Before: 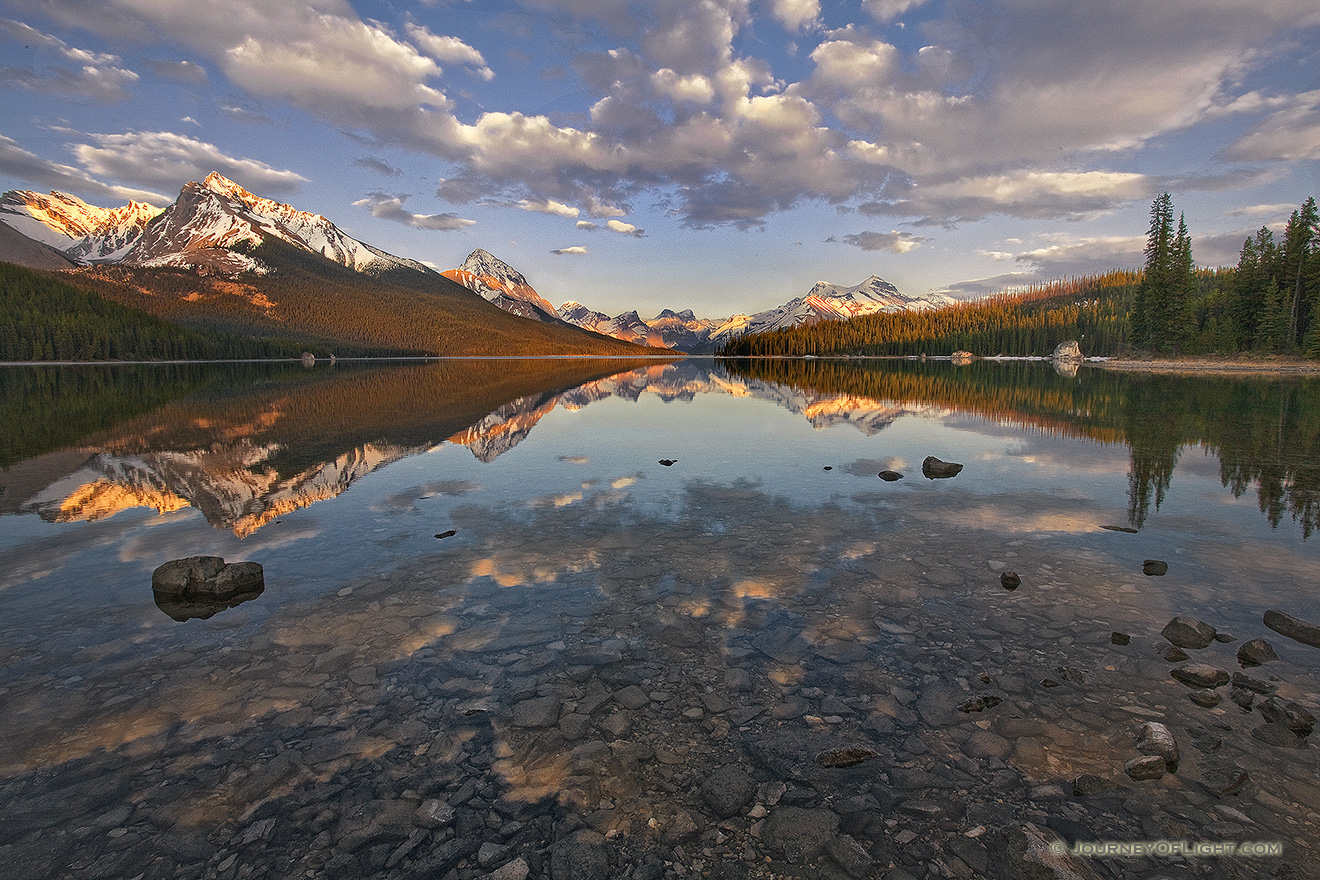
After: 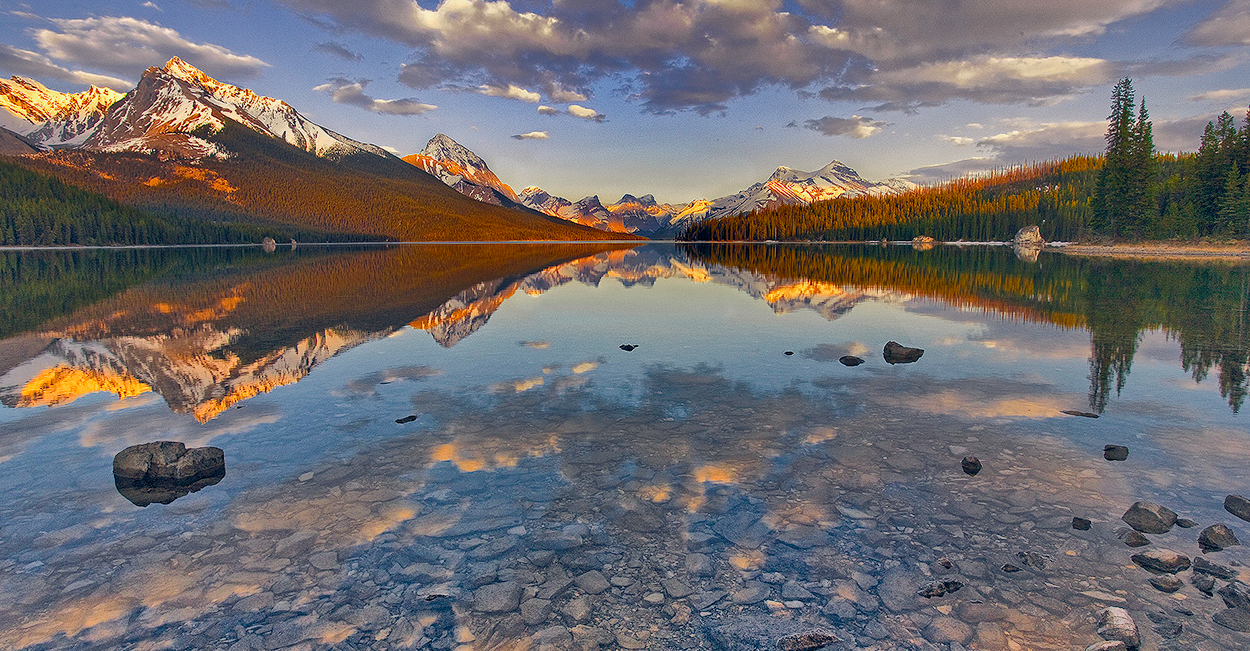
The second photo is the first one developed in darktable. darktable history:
color balance rgb: global offset › chroma 0.139%, global offset › hue 253.31°, linear chroma grading › global chroma 20.583%, perceptual saturation grading › global saturation 27.541%, perceptual saturation grading › highlights -25.8%, perceptual saturation grading › shadows 24.766%
crop and rotate: left 2.999%, top 13.264%, right 2.23%, bottom 12.681%
color correction: highlights b* 2.9
shadows and highlights: radius 124.25, shadows 99.08, white point adjustment -2.92, highlights -99.74, soften with gaussian
